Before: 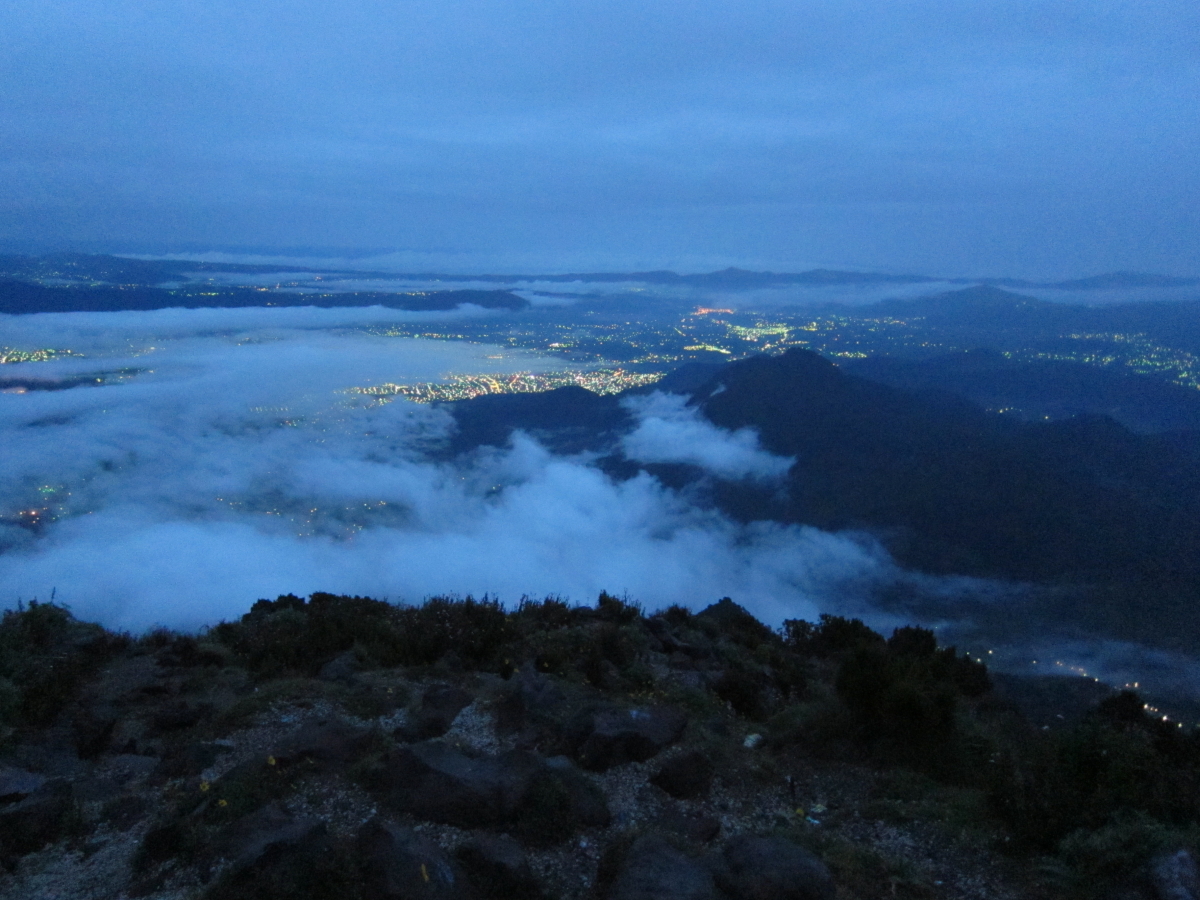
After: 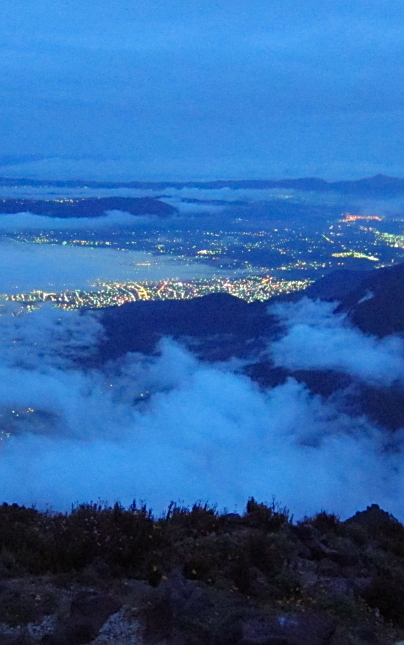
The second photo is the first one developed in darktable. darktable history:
color balance rgb: shadows lift › chroma 6.276%, shadows lift › hue 303.4°, perceptual saturation grading › global saturation 29.539%
crop and rotate: left 29.405%, top 10.399%, right 36.903%, bottom 17.917%
sharpen: on, module defaults
